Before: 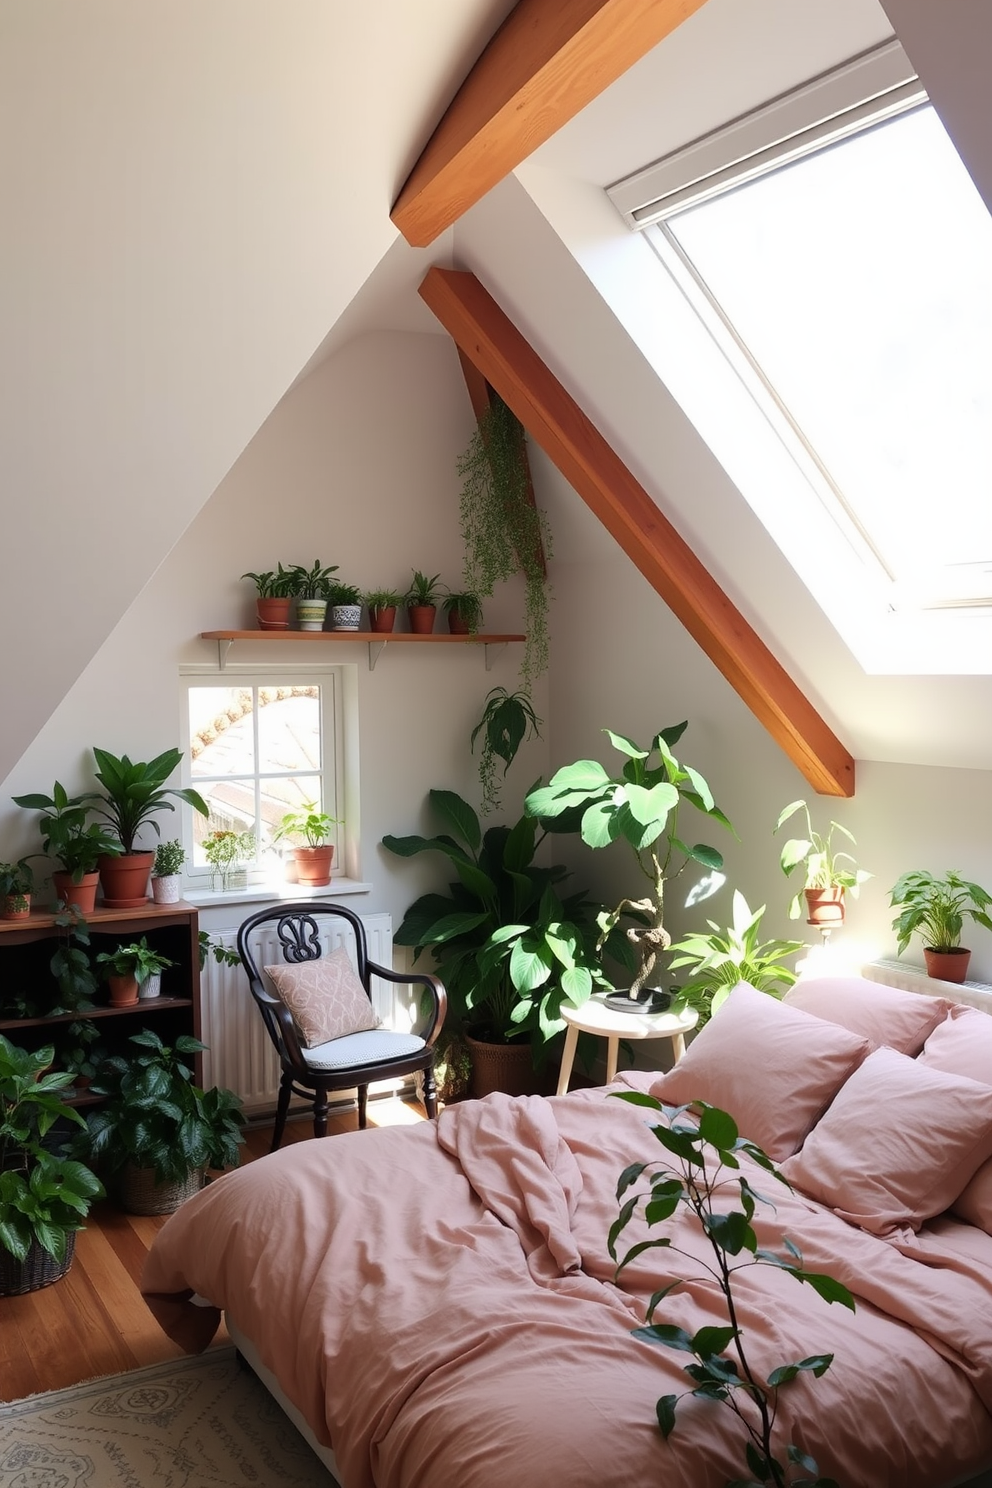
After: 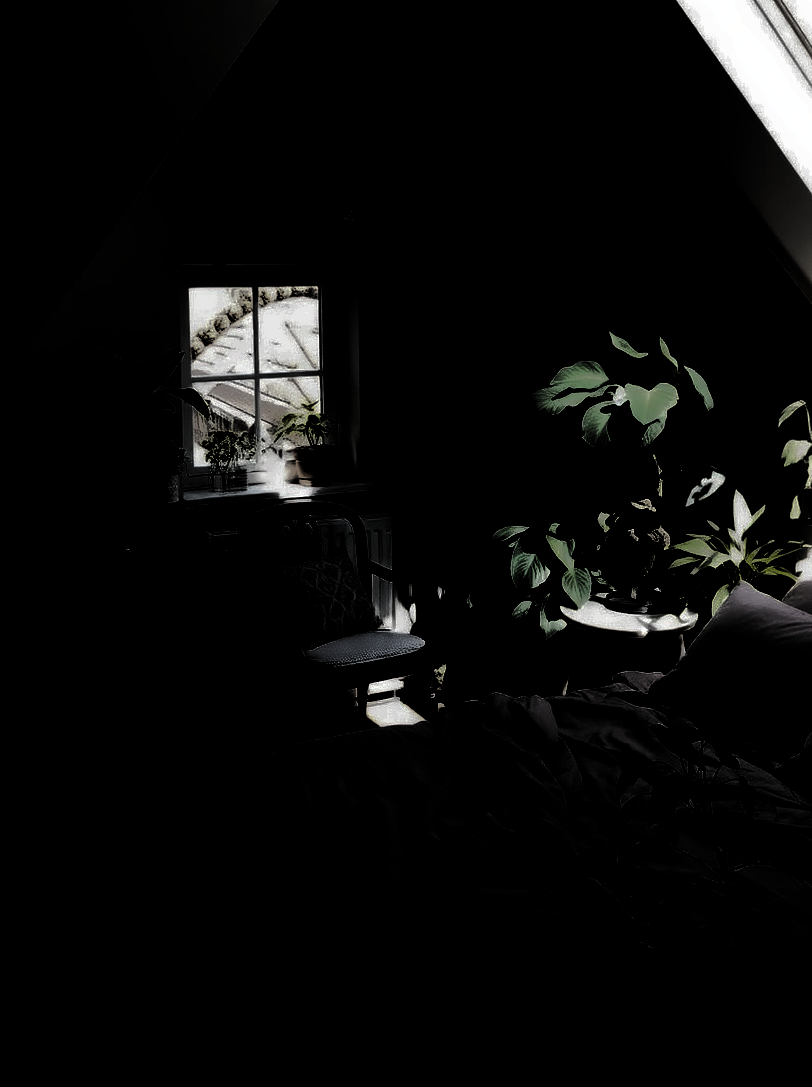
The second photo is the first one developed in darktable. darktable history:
shadows and highlights: on, module defaults
exposure: black level correction -0.029, compensate highlight preservation false
color balance rgb: perceptual saturation grading › global saturation 30.038%, global vibrance 20%
crop: top 26.888%, right 18.056%
levels: levels [0.721, 0.937, 0.997]
